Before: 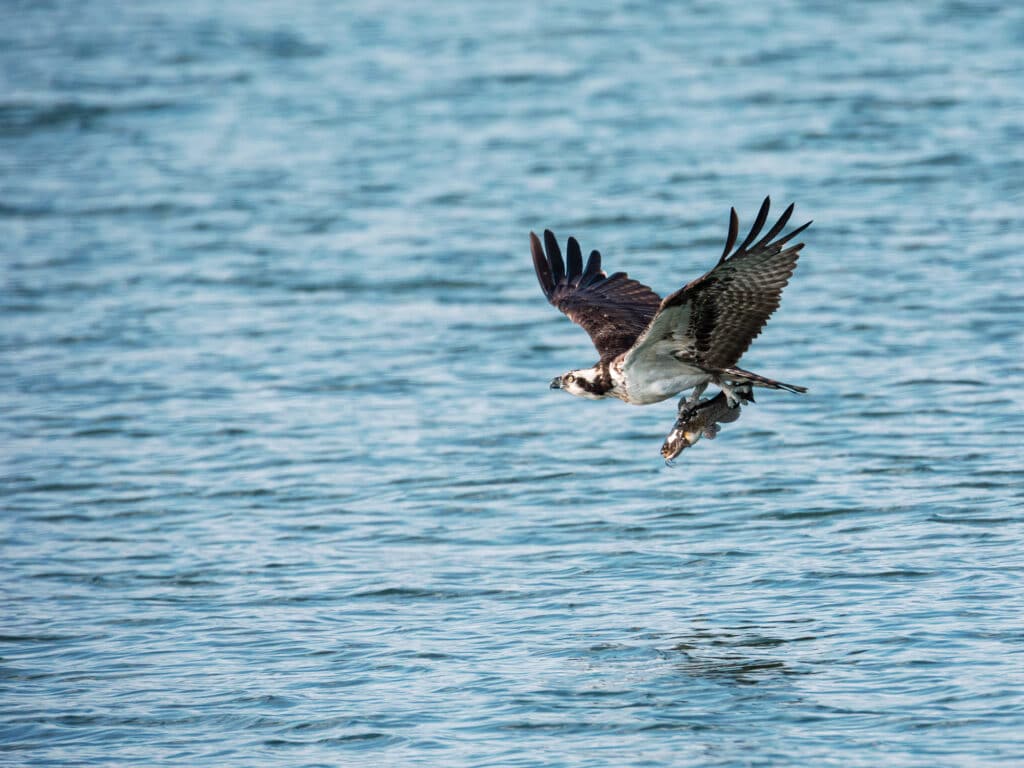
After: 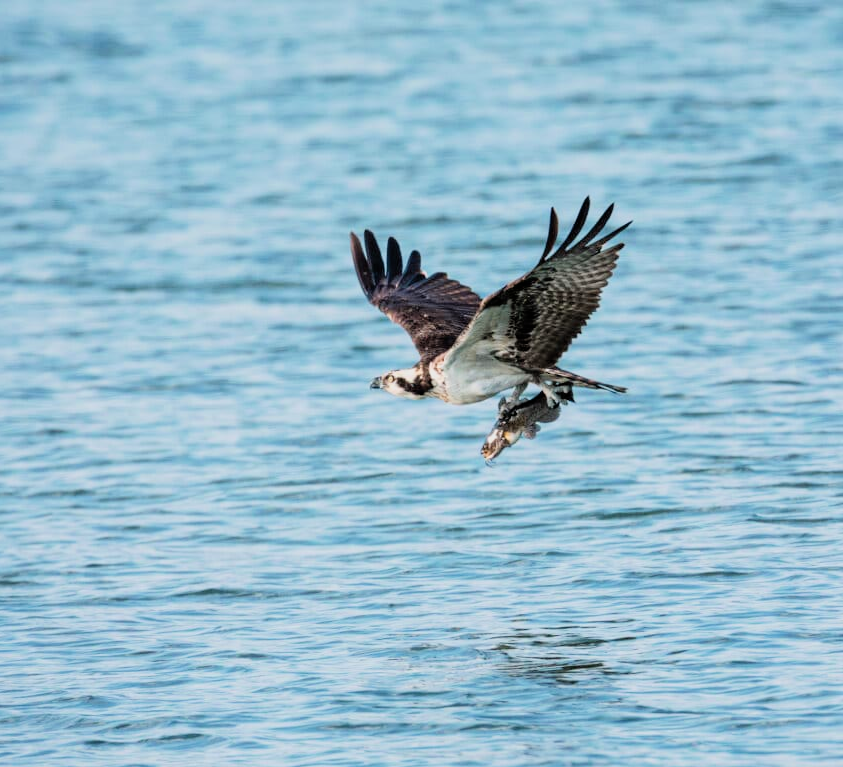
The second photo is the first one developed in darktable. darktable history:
filmic rgb: black relative exposure -7.65 EV, white relative exposure 4.56 EV, hardness 3.61, color science v6 (2022)
exposure: black level correction 0, exposure 0.7 EV, compensate exposure bias true, compensate highlight preservation false
crop: left 17.582%, bottom 0.031%
